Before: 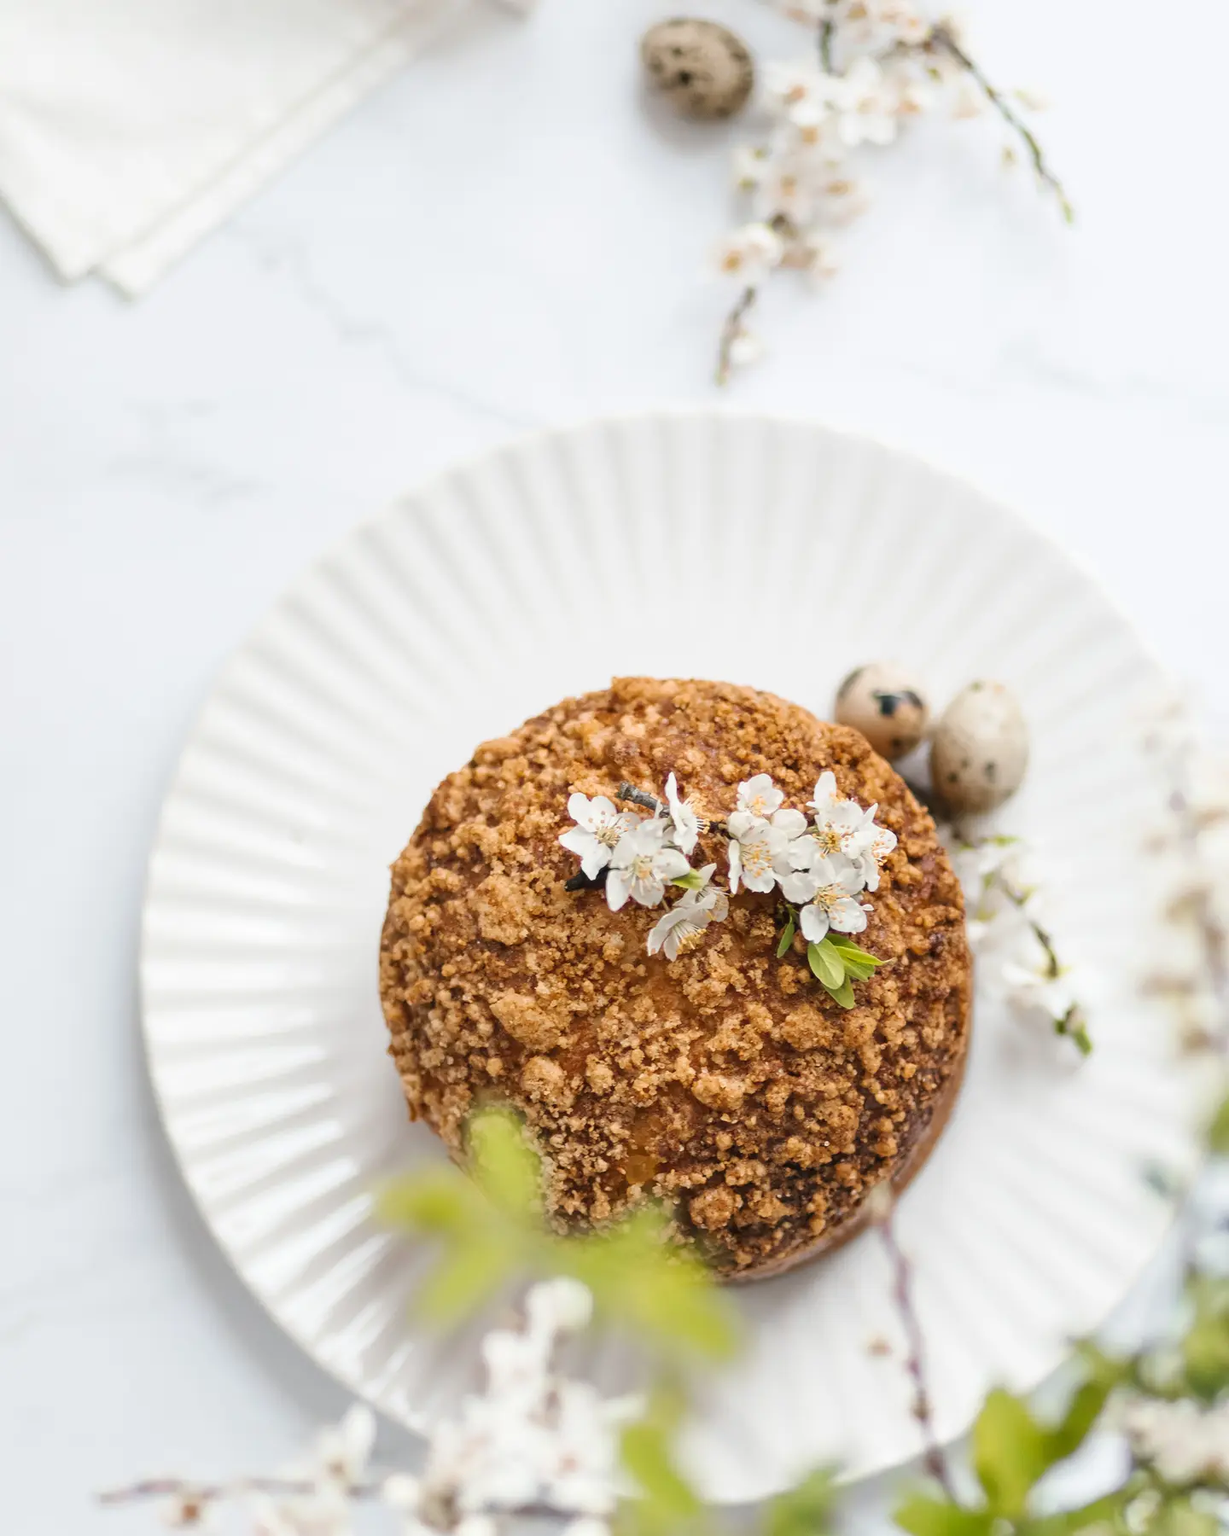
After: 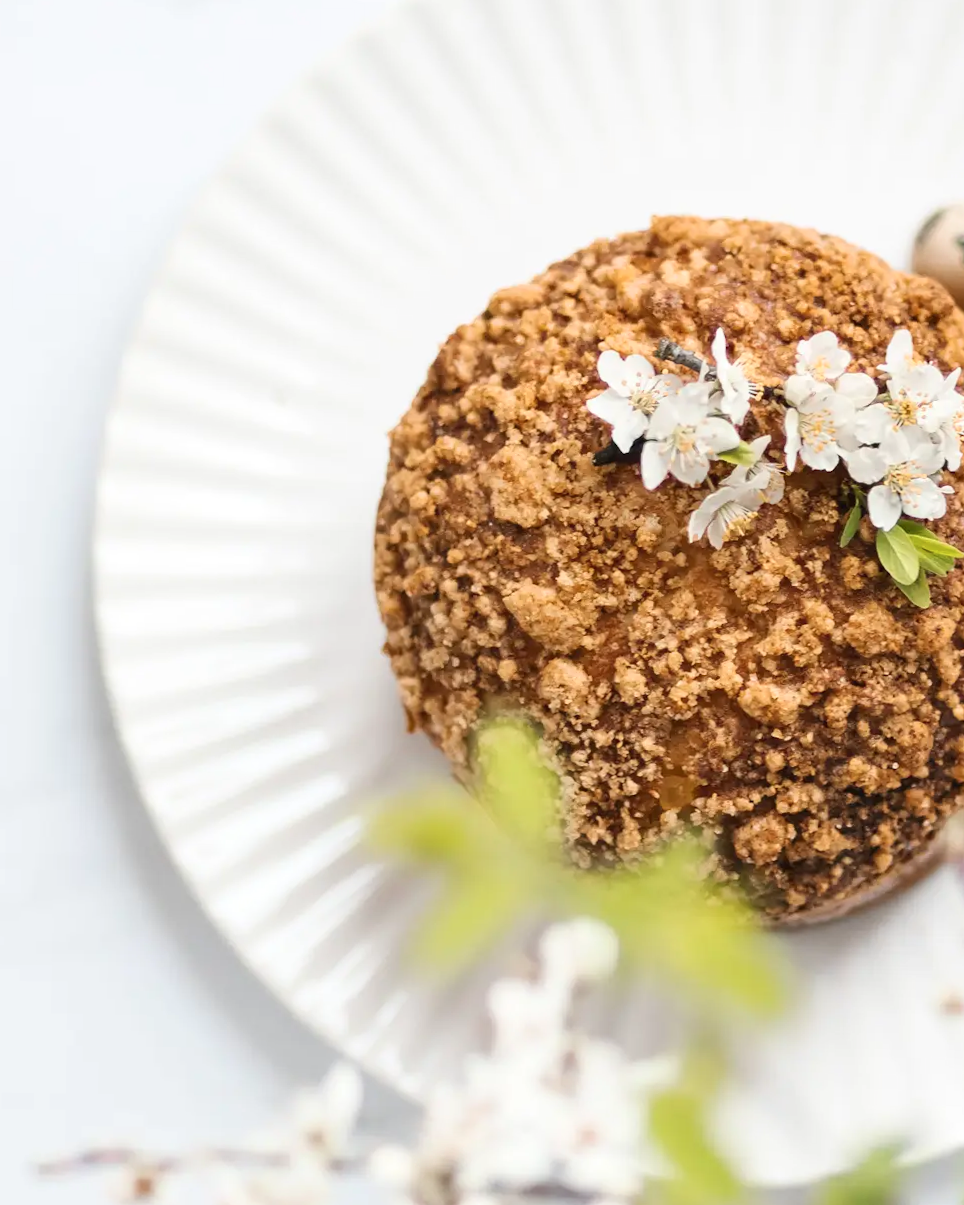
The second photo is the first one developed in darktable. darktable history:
shadows and highlights: shadows 12, white point adjustment 1.2, highlights -0.36, soften with gaussian
contrast brightness saturation: contrast 0.15, brightness 0.05
crop and rotate: angle -0.82°, left 3.85%, top 31.828%, right 27.992%
